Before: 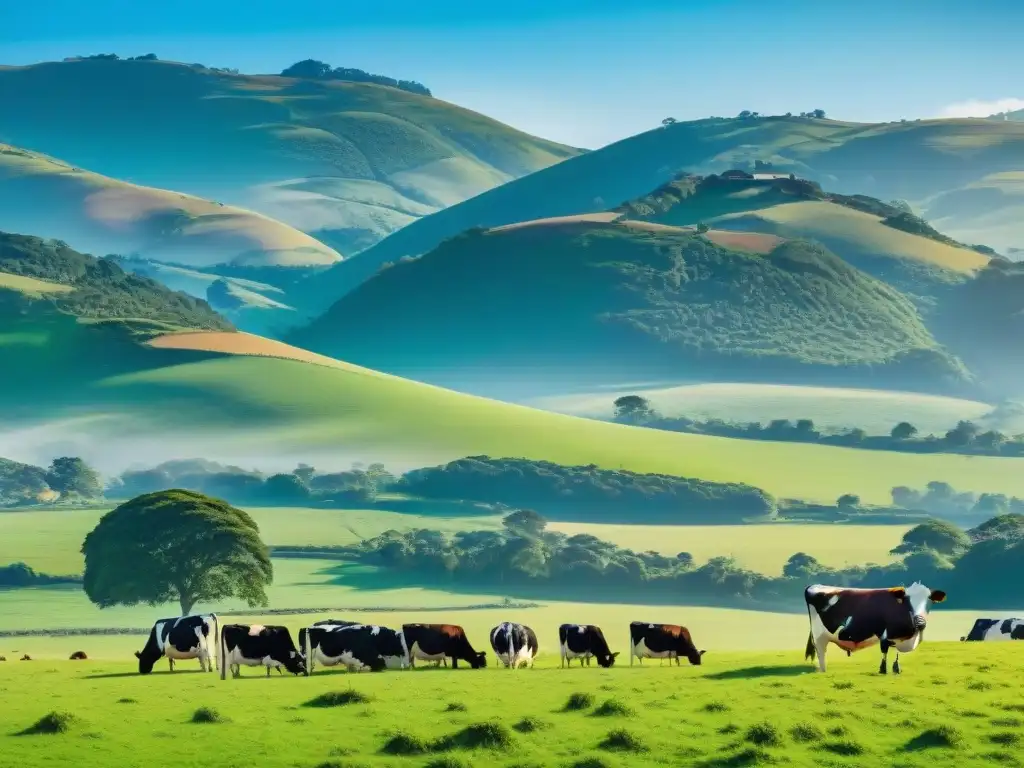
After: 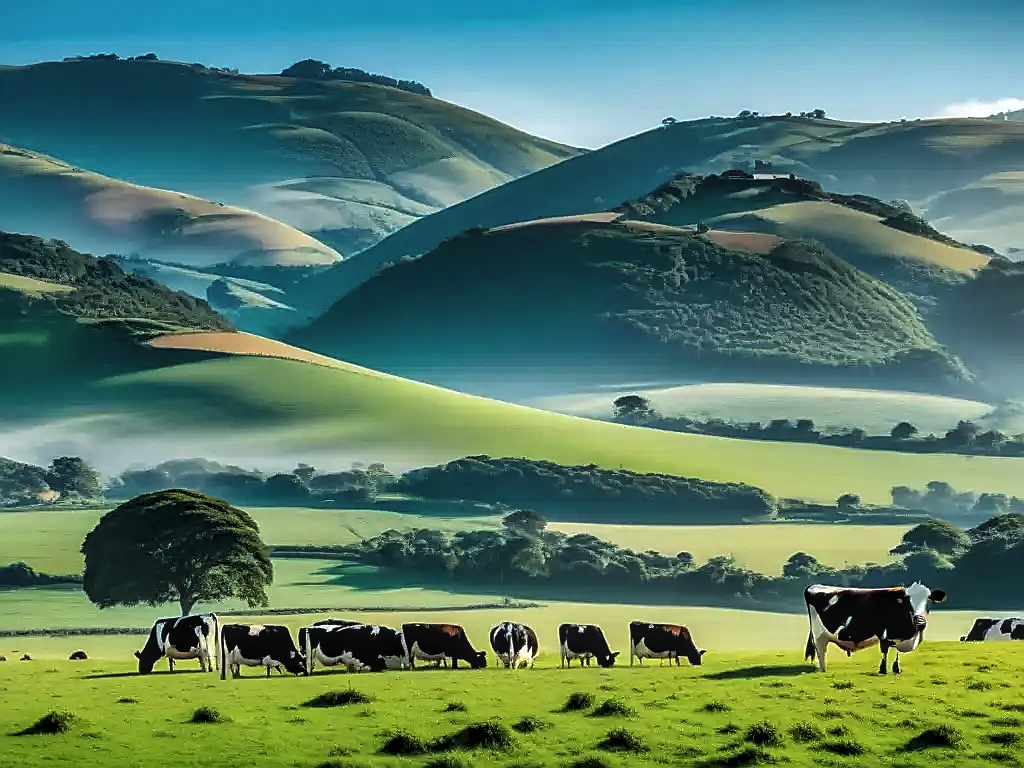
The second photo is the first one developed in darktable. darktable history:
sharpen: radius 1.378, amount 1.256, threshold 0.629
local contrast: on, module defaults
levels: levels [0.101, 0.578, 0.953]
